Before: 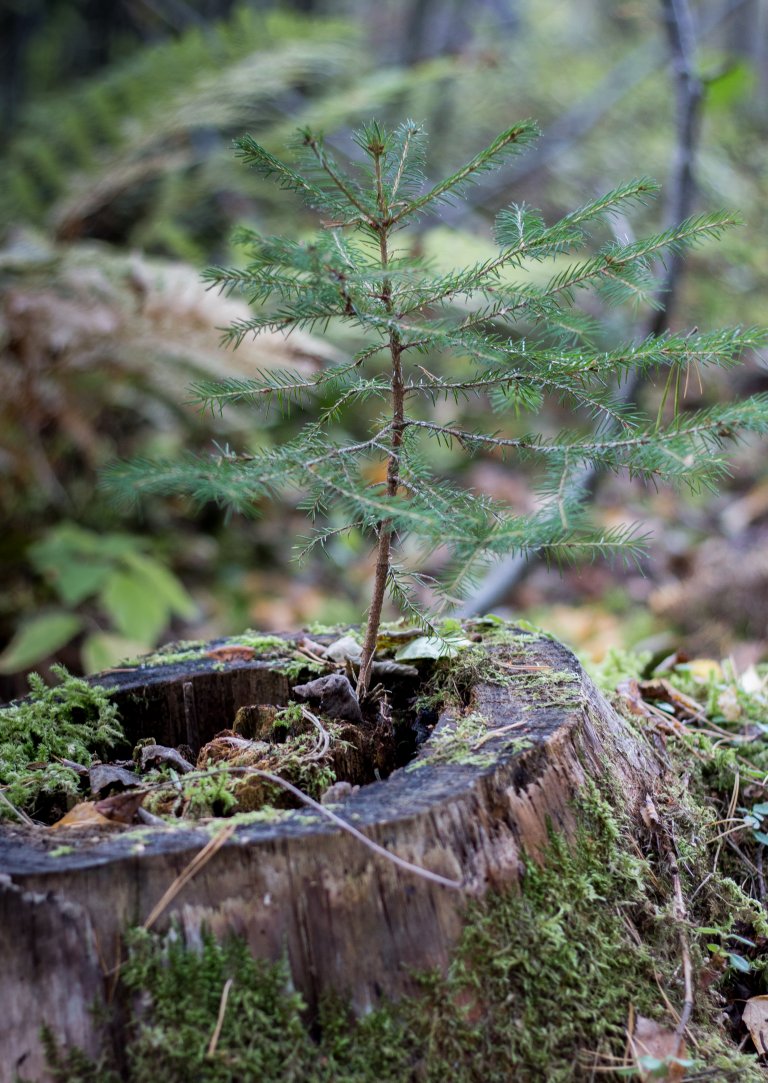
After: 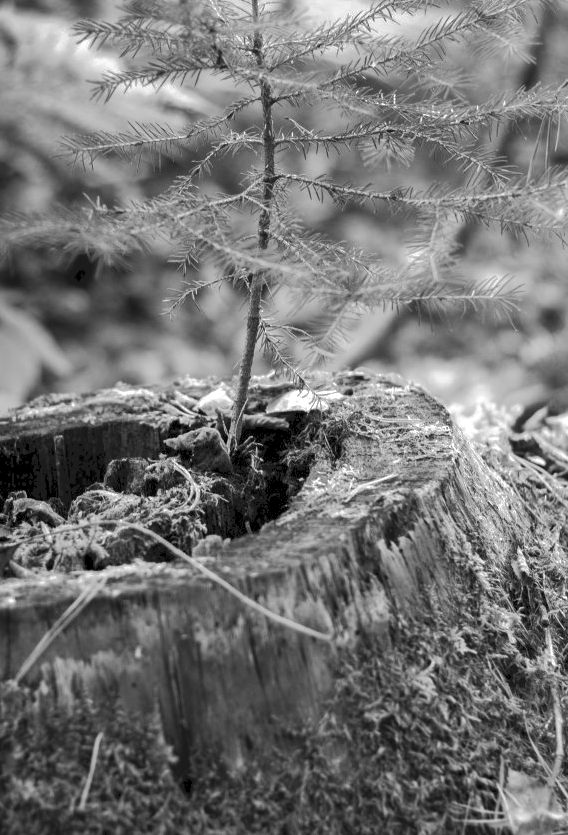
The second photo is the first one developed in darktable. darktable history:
exposure: black level correction 0.001, exposure 0.5 EV, compensate exposure bias true, compensate highlight preservation false
crop: left 16.871%, top 22.857%, right 9.116%
monochrome: on, module defaults
tone curve: curves: ch0 [(0, 0) (0.003, 0.096) (0.011, 0.096) (0.025, 0.098) (0.044, 0.099) (0.069, 0.106) (0.1, 0.128) (0.136, 0.153) (0.177, 0.186) (0.224, 0.218) (0.277, 0.265) (0.335, 0.316) (0.399, 0.374) (0.468, 0.445) (0.543, 0.526) (0.623, 0.605) (0.709, 0.681) (0.801, 0.758) (0.898, 0.819) (1, 1)], preserve colors none
